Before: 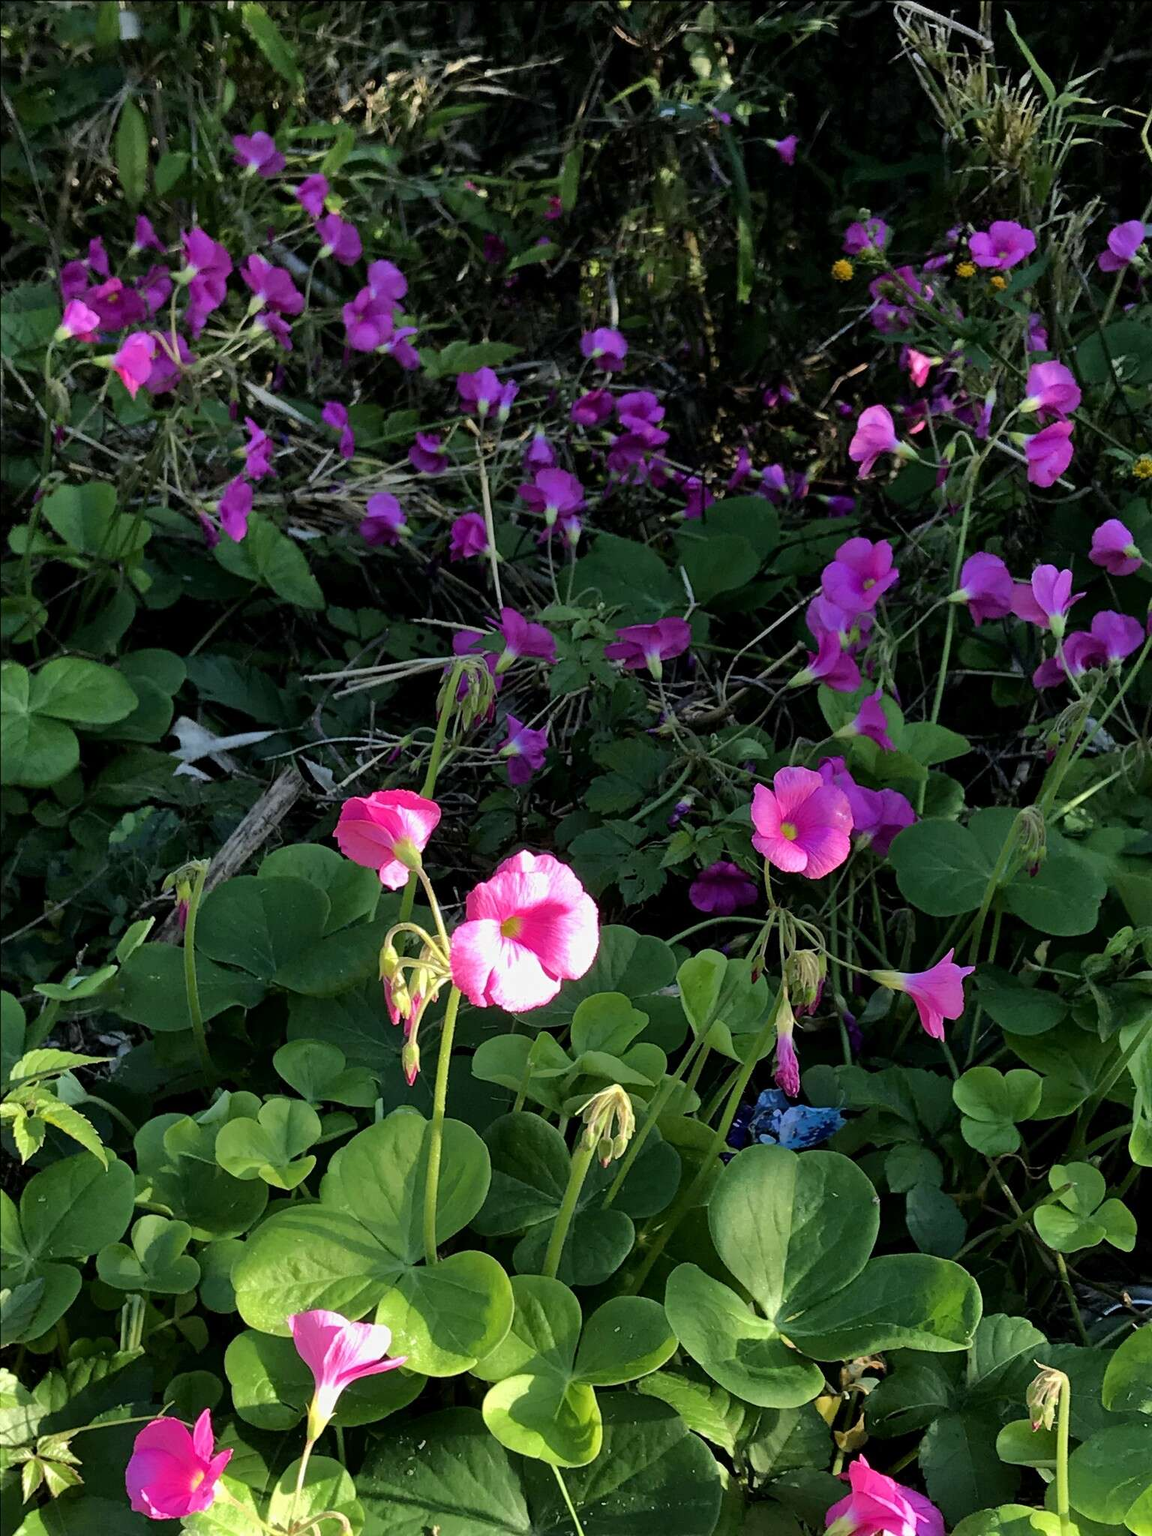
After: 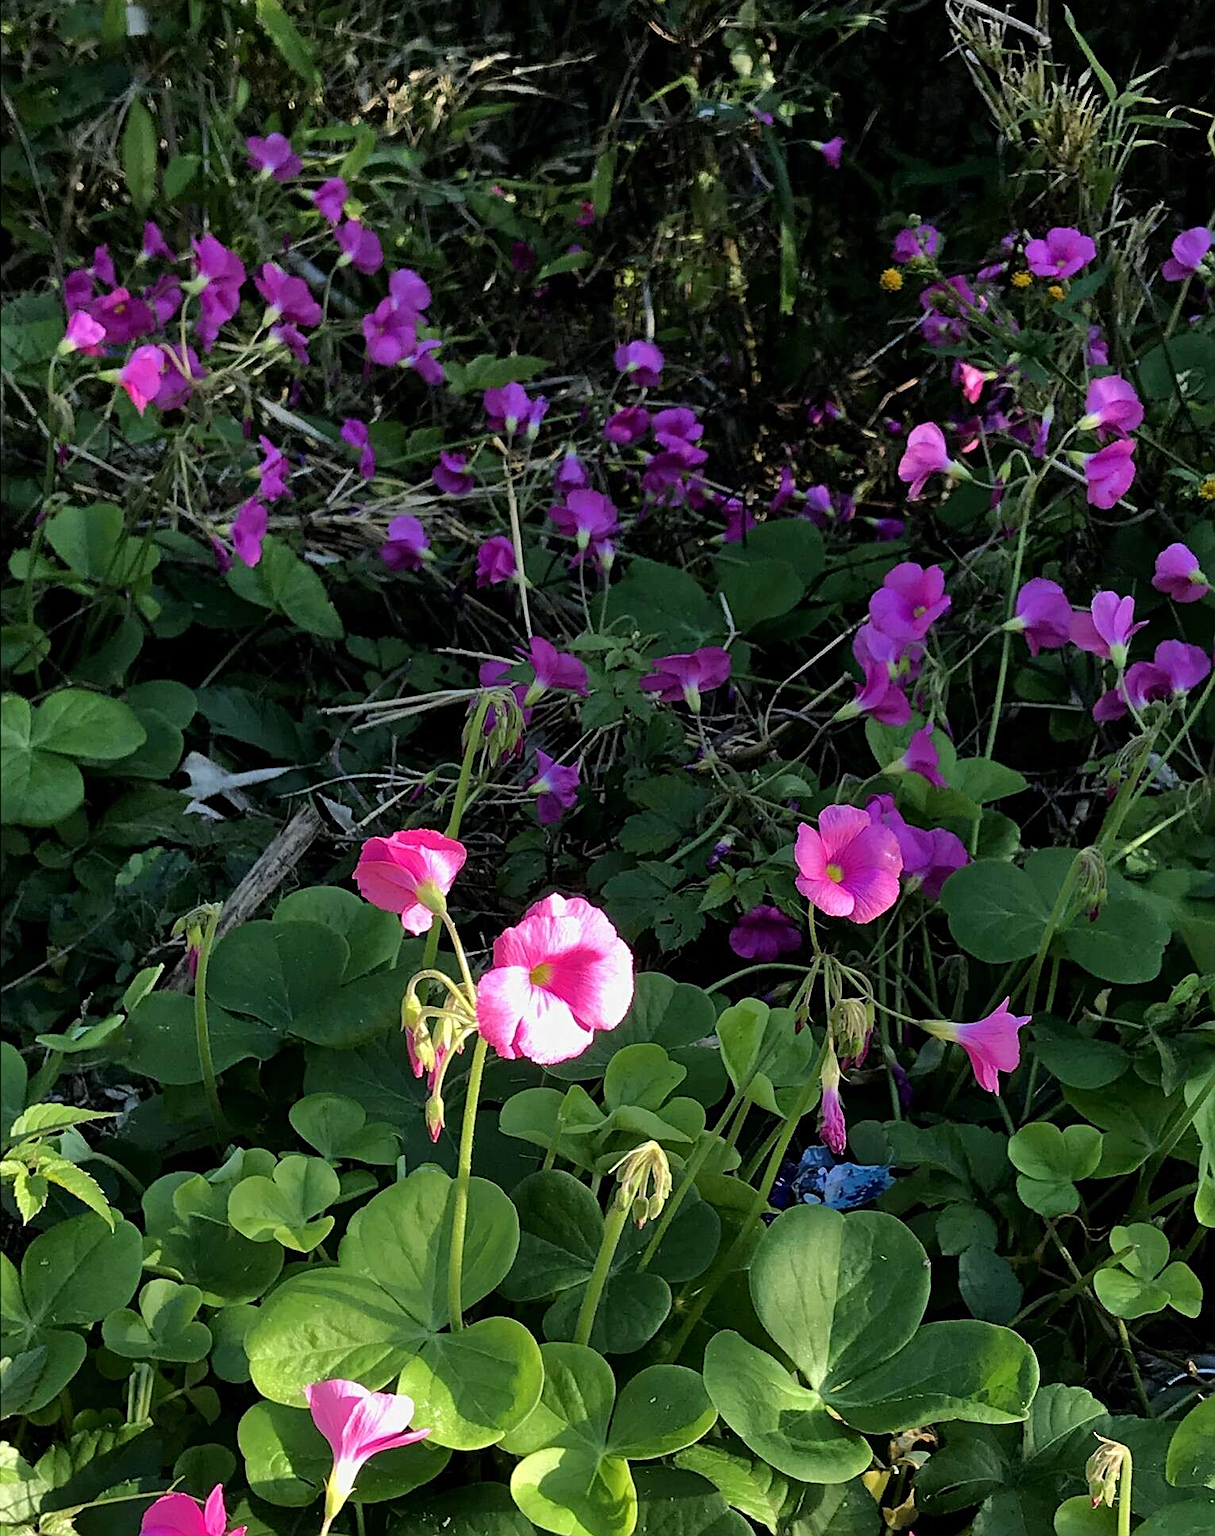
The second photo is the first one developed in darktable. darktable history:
sharpen: on, module defaults
crop: top 0.402%, right 0.256%, bottom 5.023%
